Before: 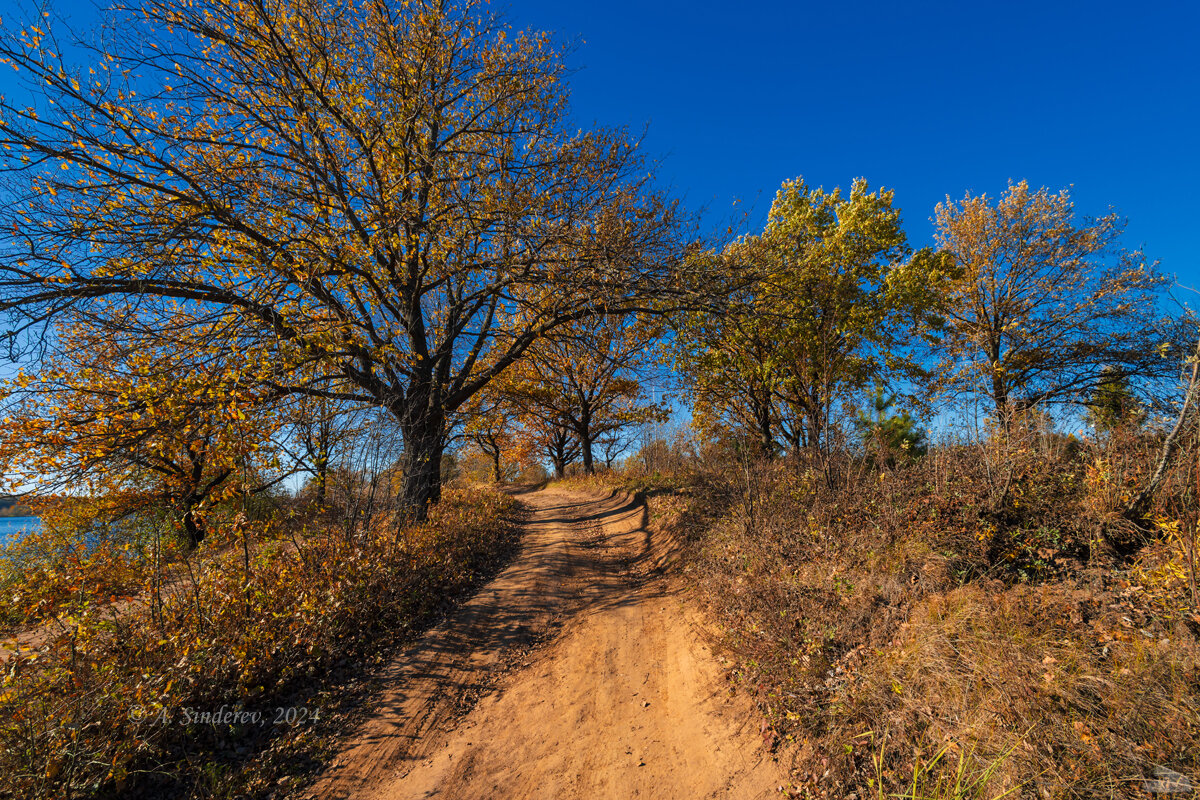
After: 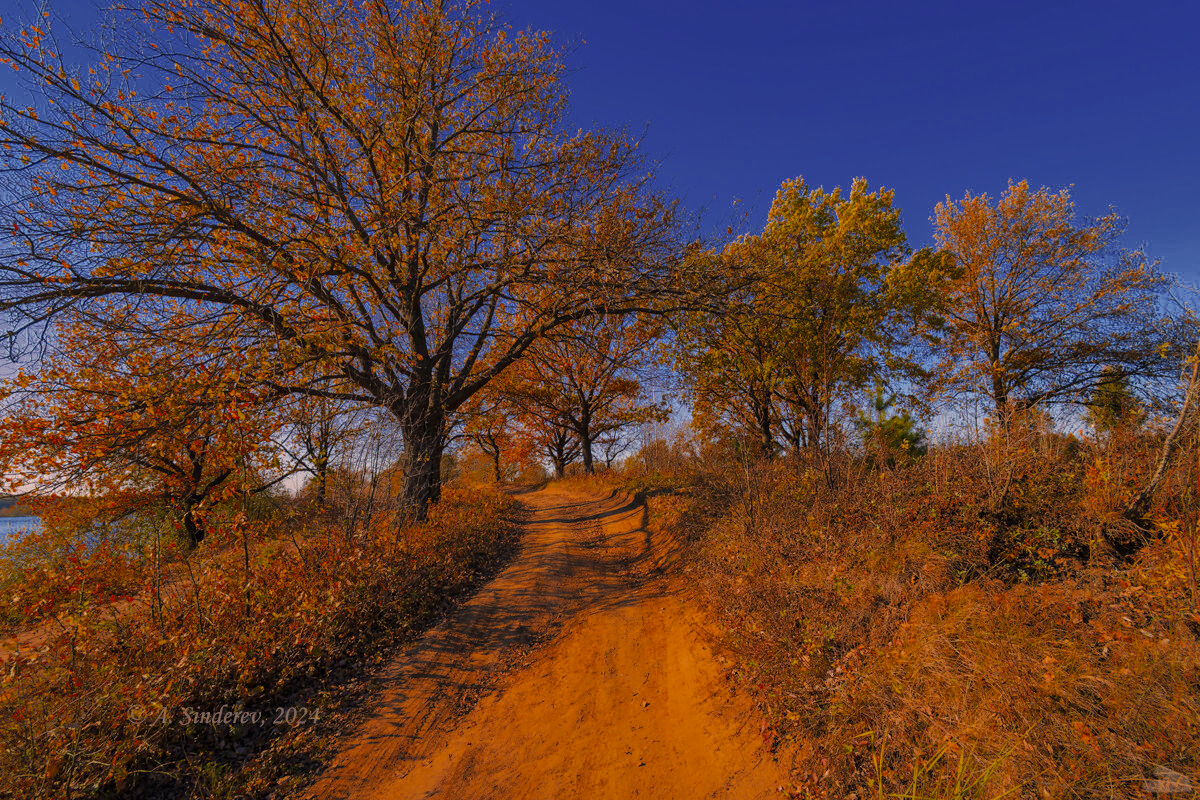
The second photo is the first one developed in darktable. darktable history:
color correction: highlights a* 21.88, highlights b* 22.25
shadows and highlights: on, module defaults
color zones: curves: ch0 [(0.27, 0.396) (0.563, 0.504) (0.75, 0.5) (0.787, 0.307)]
